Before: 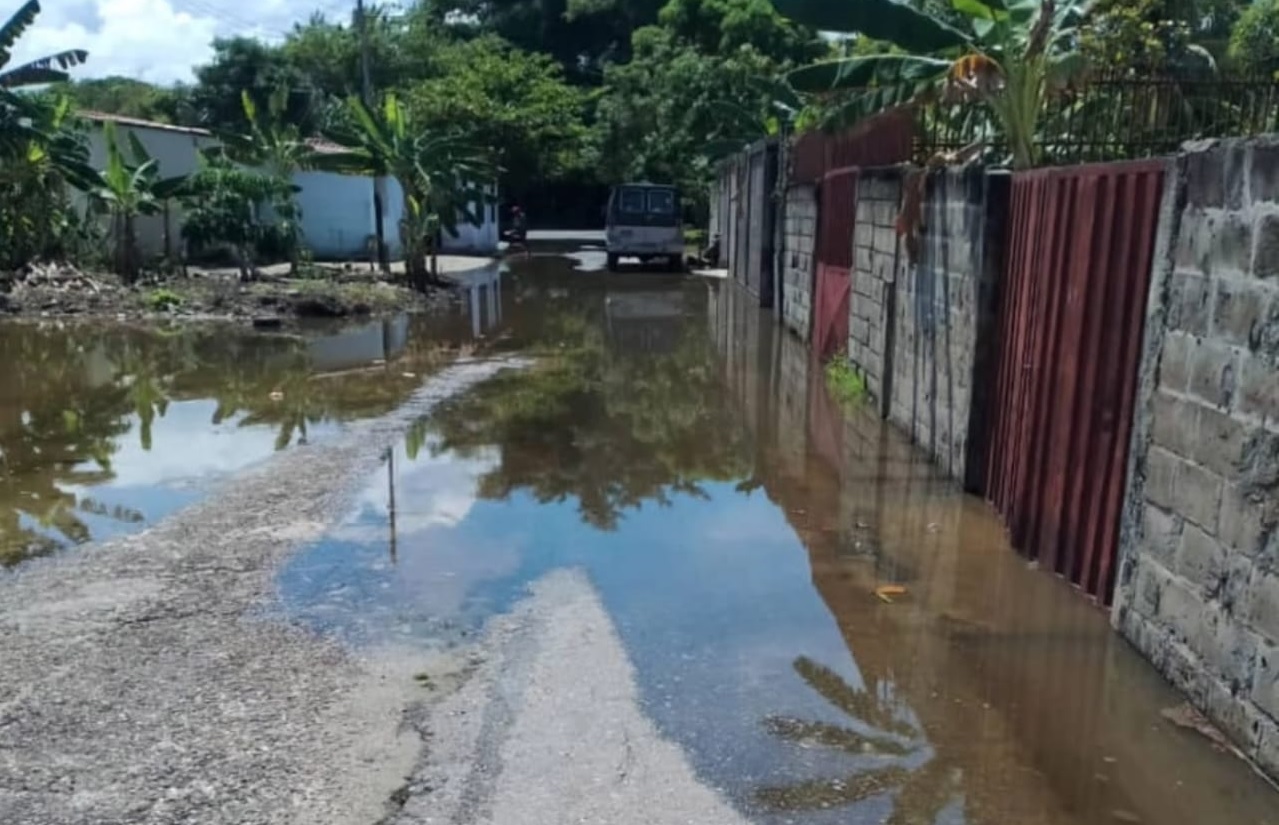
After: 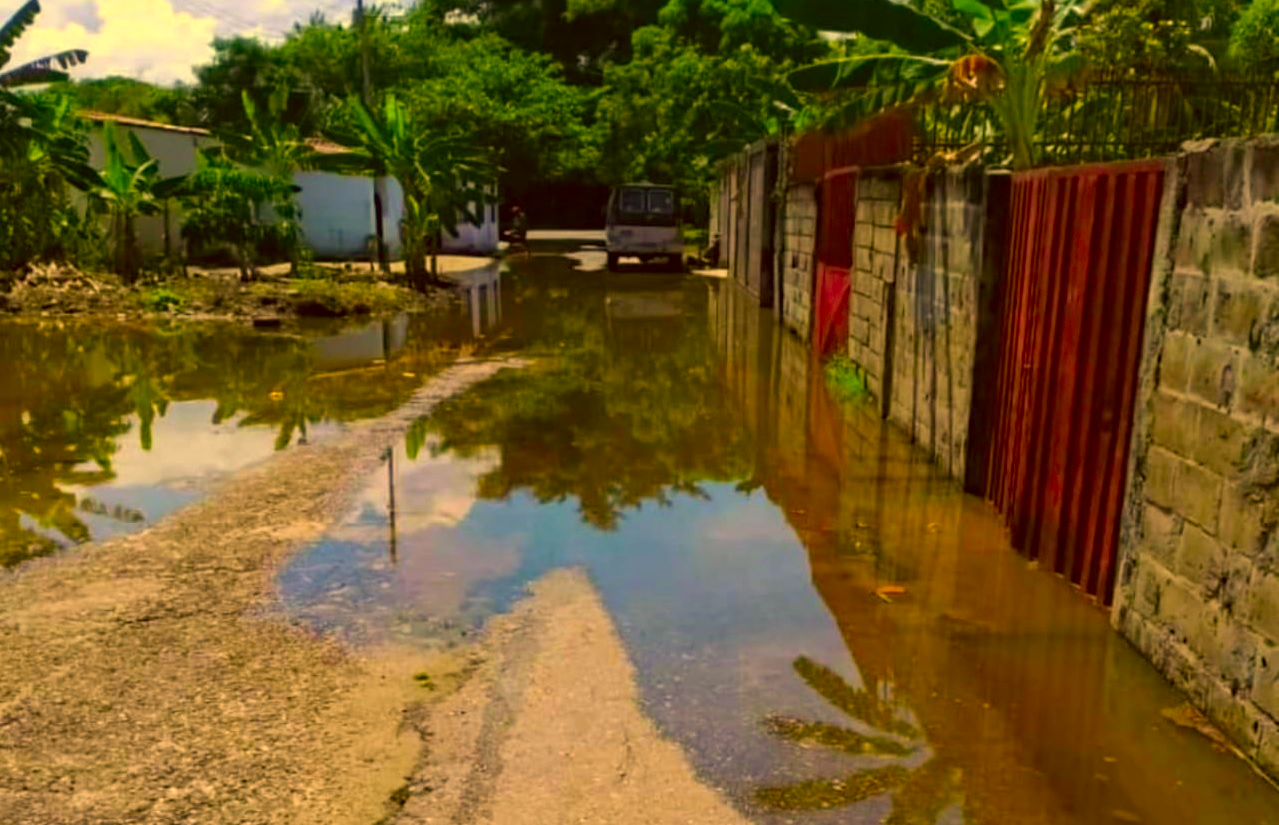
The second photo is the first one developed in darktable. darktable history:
color correction: highlights a* 10.73, highlights b* 30.02, shadows a* 2.65, shadows b* 18, saturation 1.73
color calibration: illuminant same as pipeline (D50), adaptation XYZ, x 0.346, y 0.358, temperature 5016.84 K
haze removal: compatibility mode true, adaptive false
color balance rgb: shadows lift › chroma 2.025%, shadows lift › hue 248.51°, perceptual saturation grading › global saturation 19.349%
